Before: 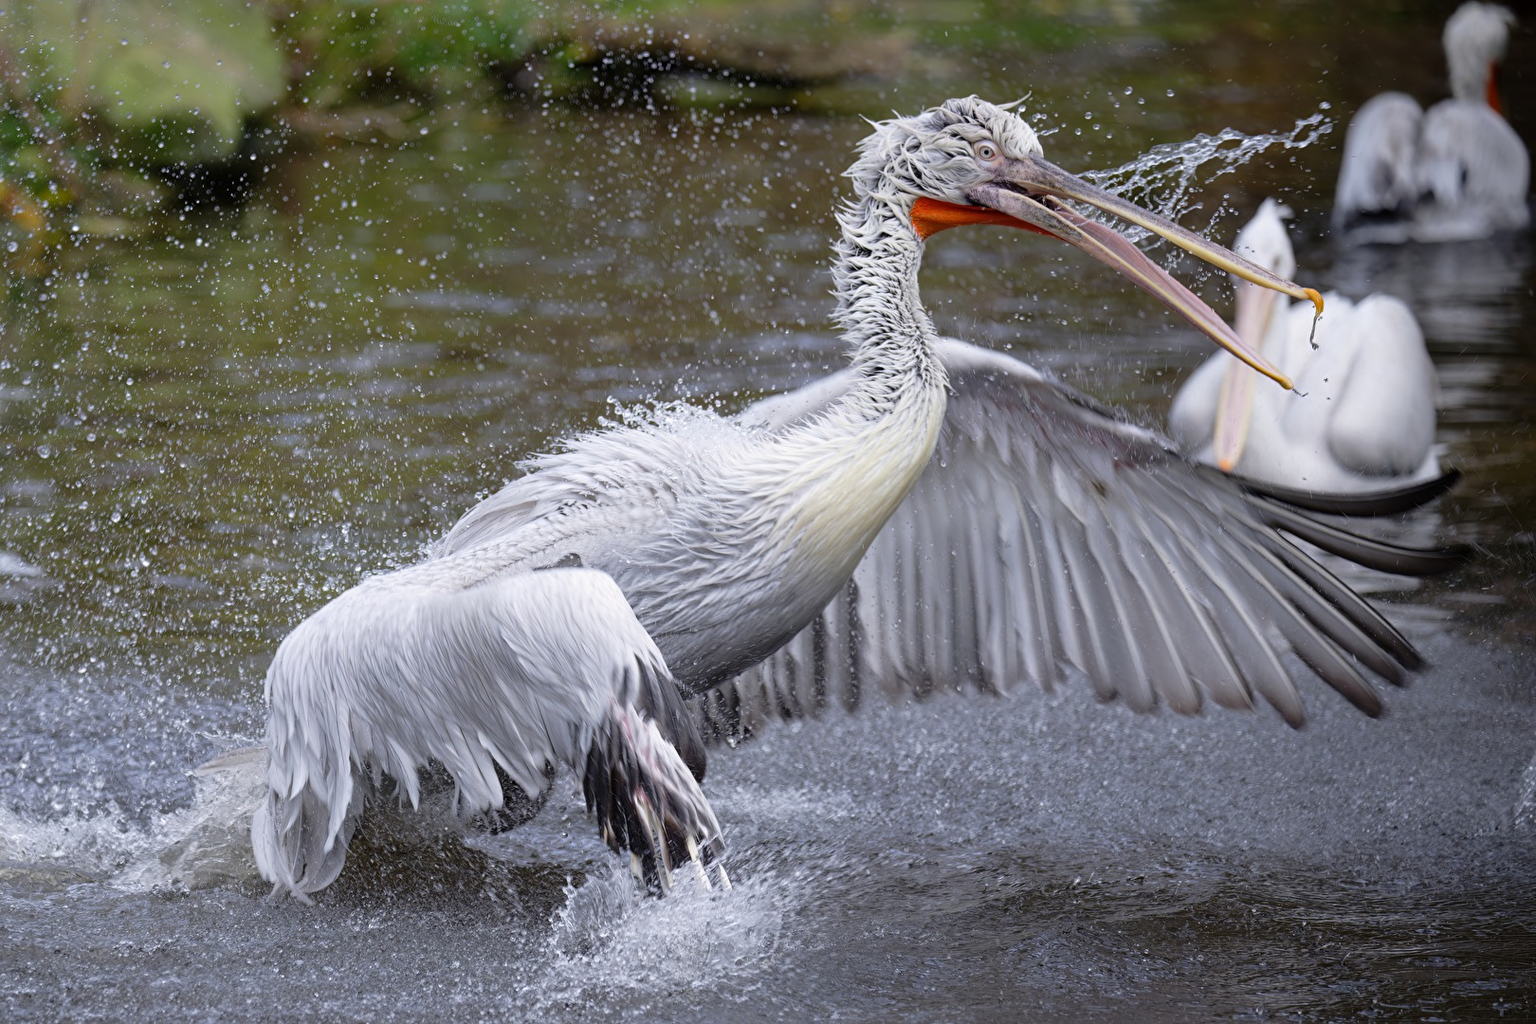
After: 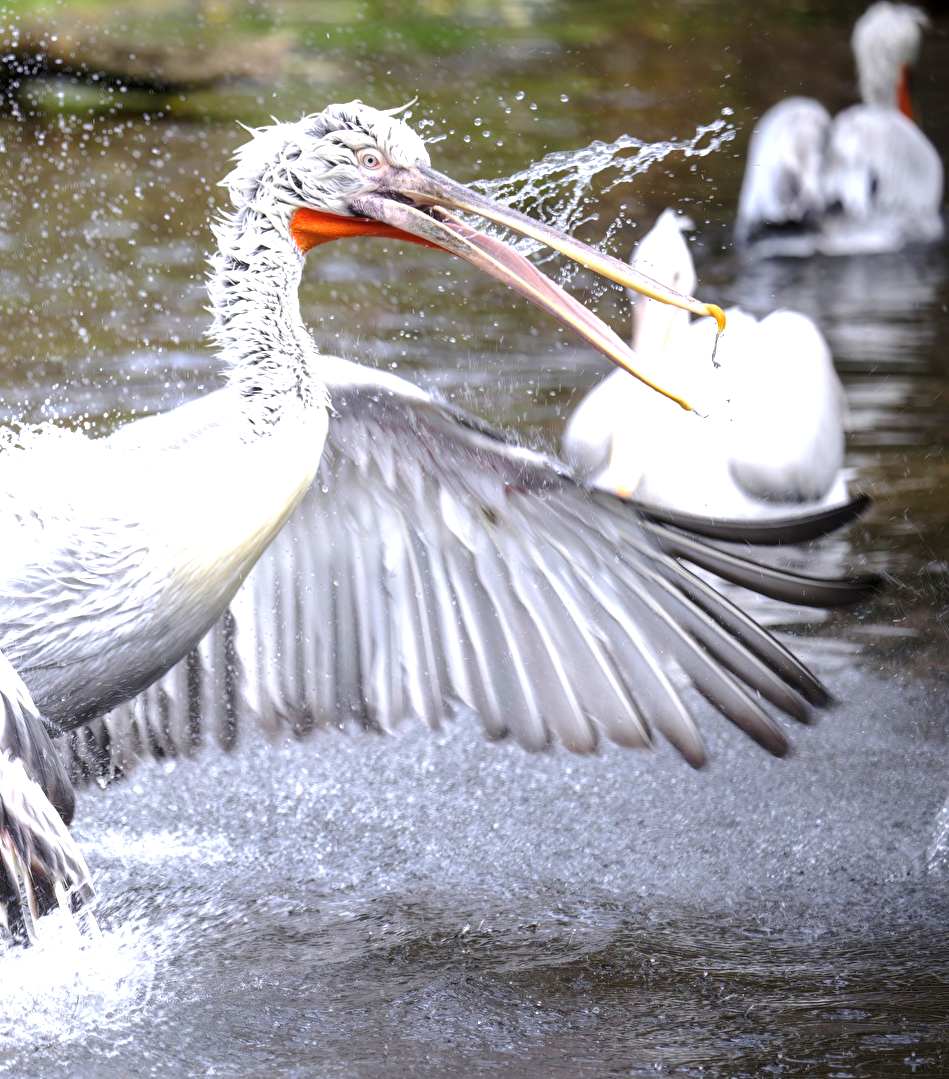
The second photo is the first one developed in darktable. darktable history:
crop: left 41.402%
white balance: emerald 1
local contrast: on, module defaults
contrast equalizer: octaves 7, y [[0.502, 0.505, 0.512, 0.529, 0.564, 0.588], [0.5 ×6], [0.502, 0.505, 0.512, 0.529, 0.564, 0.588], [0, 0.001, 0.001, 0.004, 0.008, 0.011], [0, 0.001, 0.001, 0.004, 0.008, 0.011]], mix -1
levels: levels [0.016, 0.492, 0.969]
exposure: black level correction 0, exposure 1.173 EV, compensate exposure bias true, compensate highlight preservation false
base curve: exposure shift 0, preserve colors none
